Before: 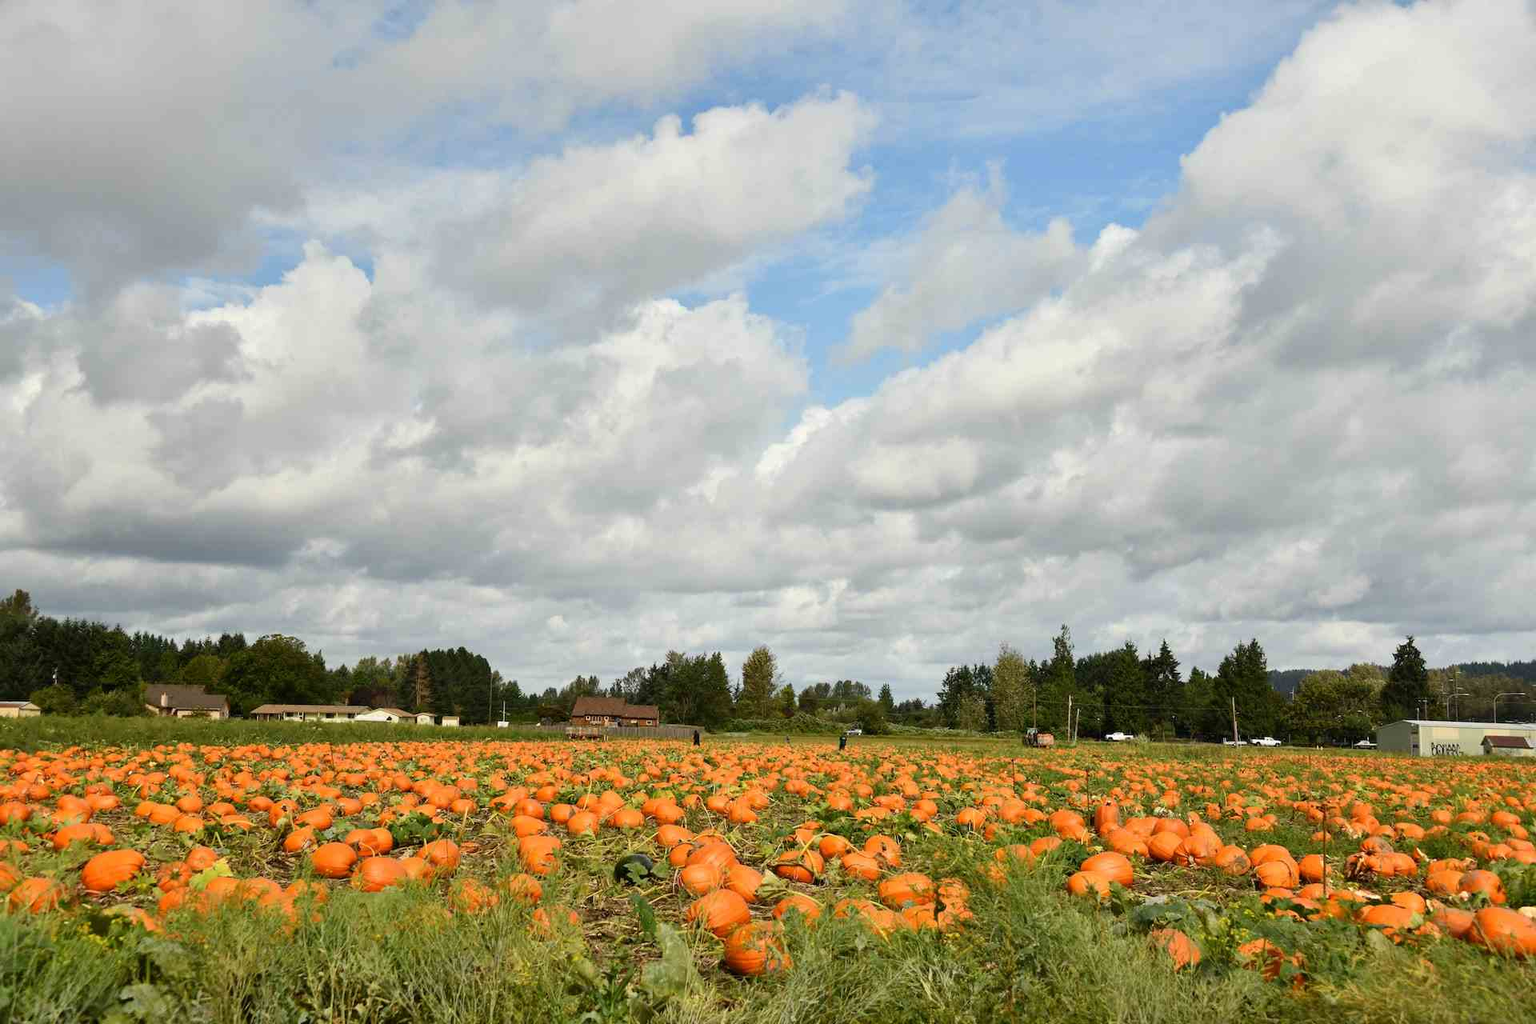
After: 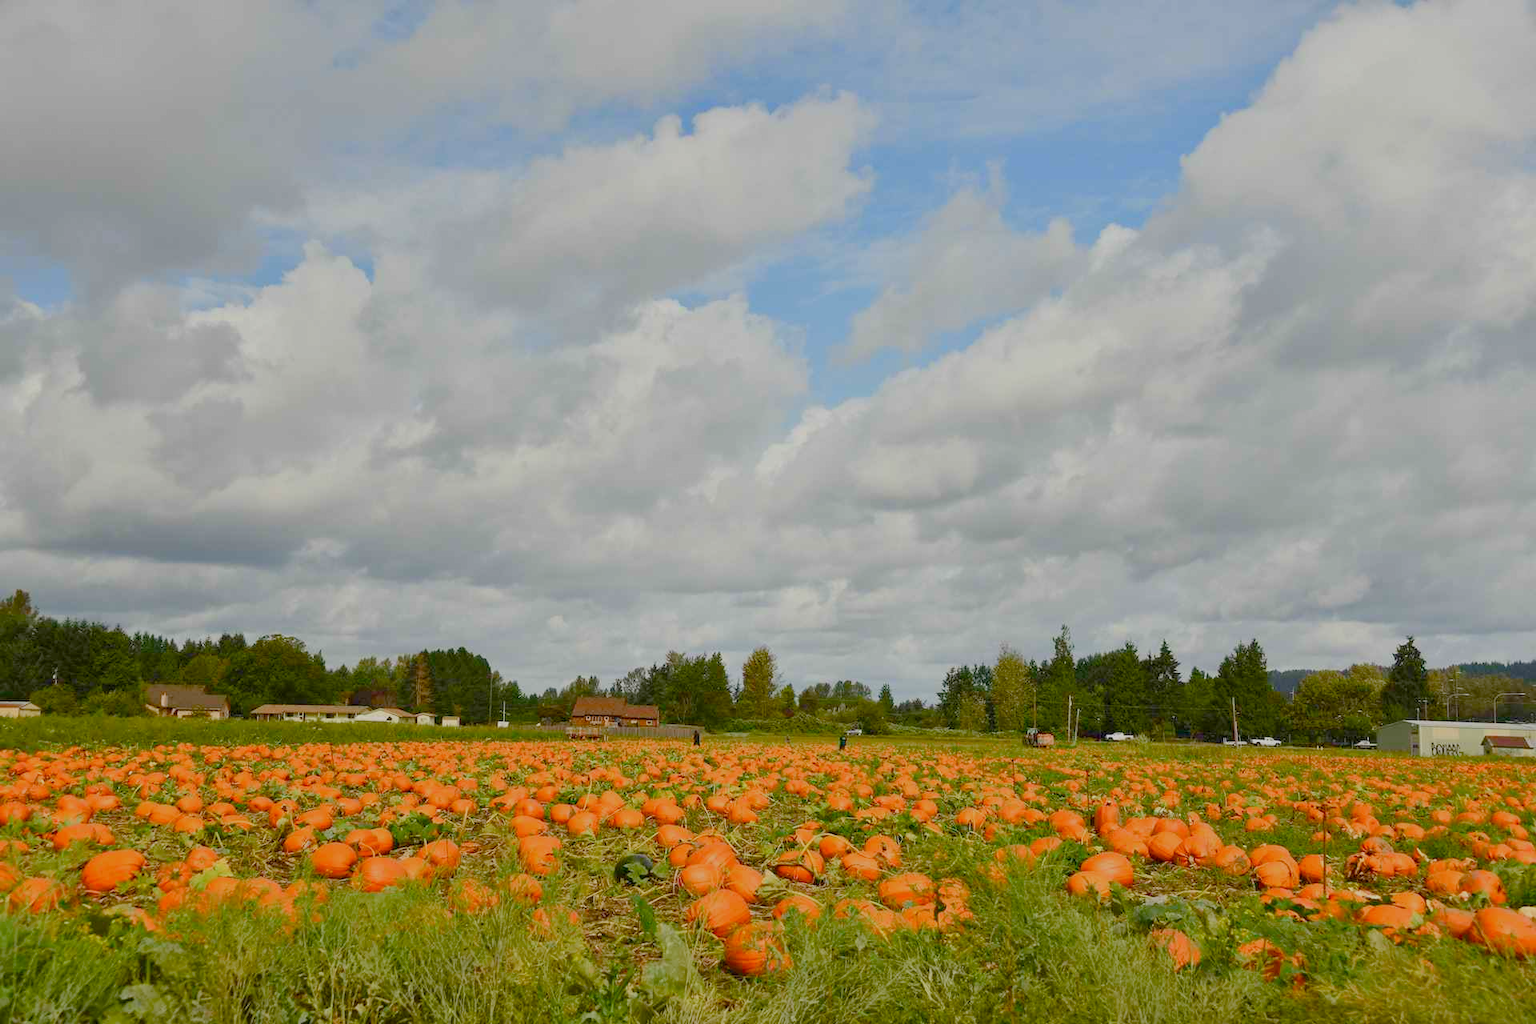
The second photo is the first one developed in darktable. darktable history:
color balance rgb: linear chroma grading › shadows -3.42%, linear chroma grading › highlights -3.312%, perceptual saturation grading › global saturation 20%, perceptual saturation grading › highlights -24.836%, perceptual saturation grading › shadows 50.303%, contrast -29.559%
